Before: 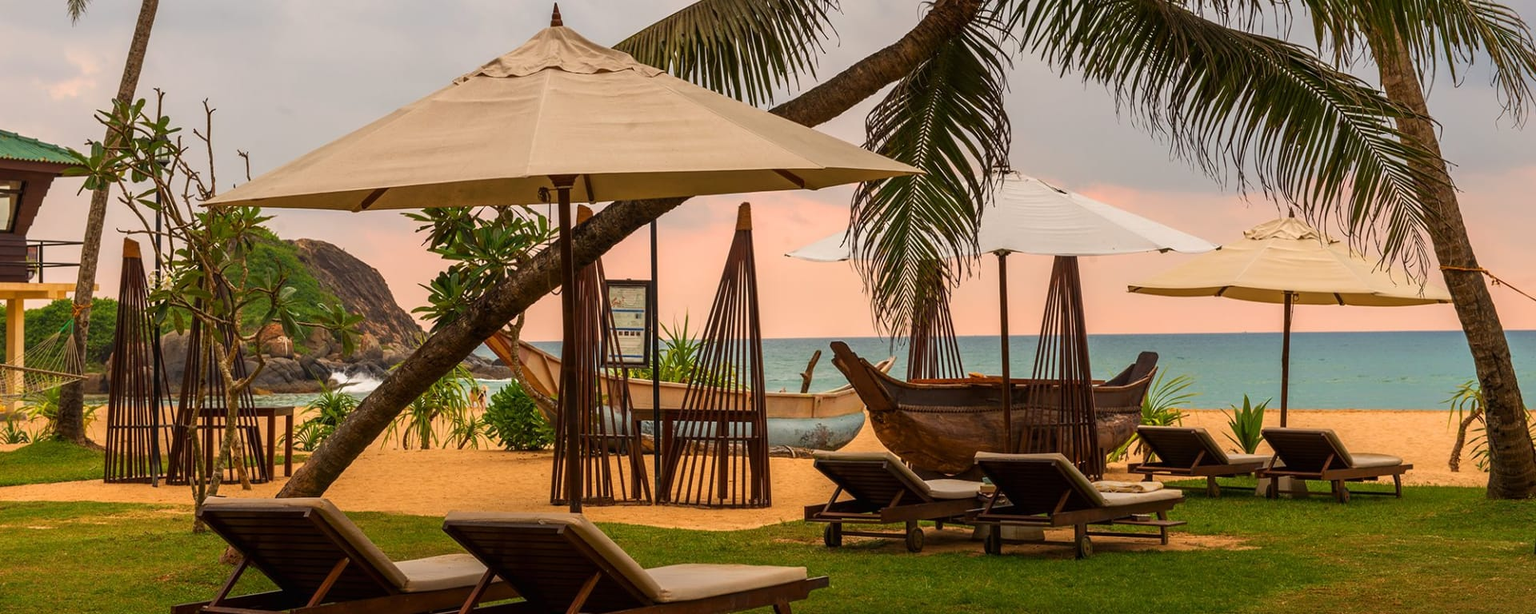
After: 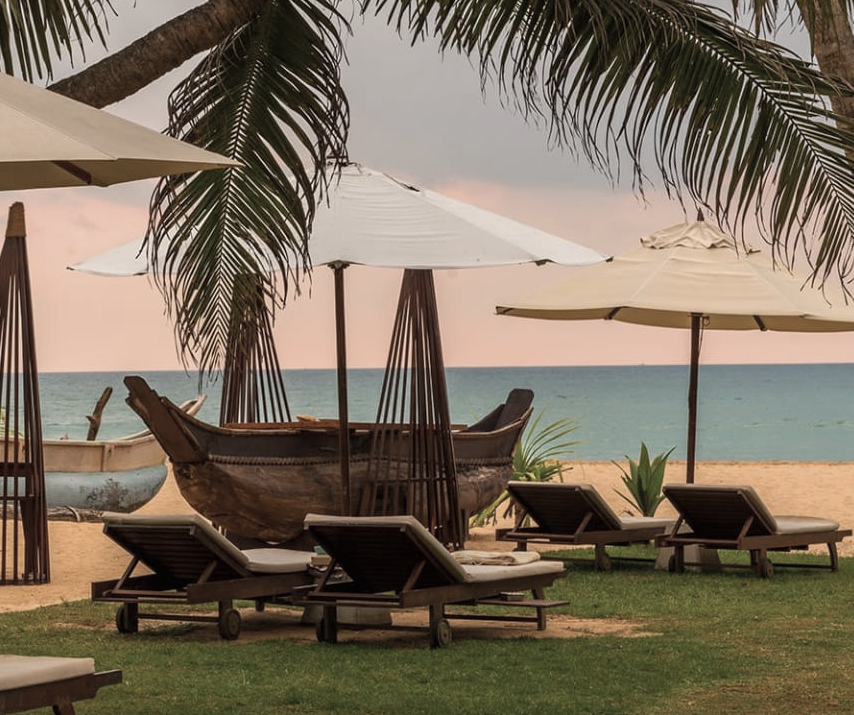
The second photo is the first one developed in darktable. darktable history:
color correction: saturation 0.57
shadows and highlights: radius 125.46, shadows 21.19, highlights -21.19, low approximation 0.01
crop: left 47.628%, top 6.643%, right 7.874%
